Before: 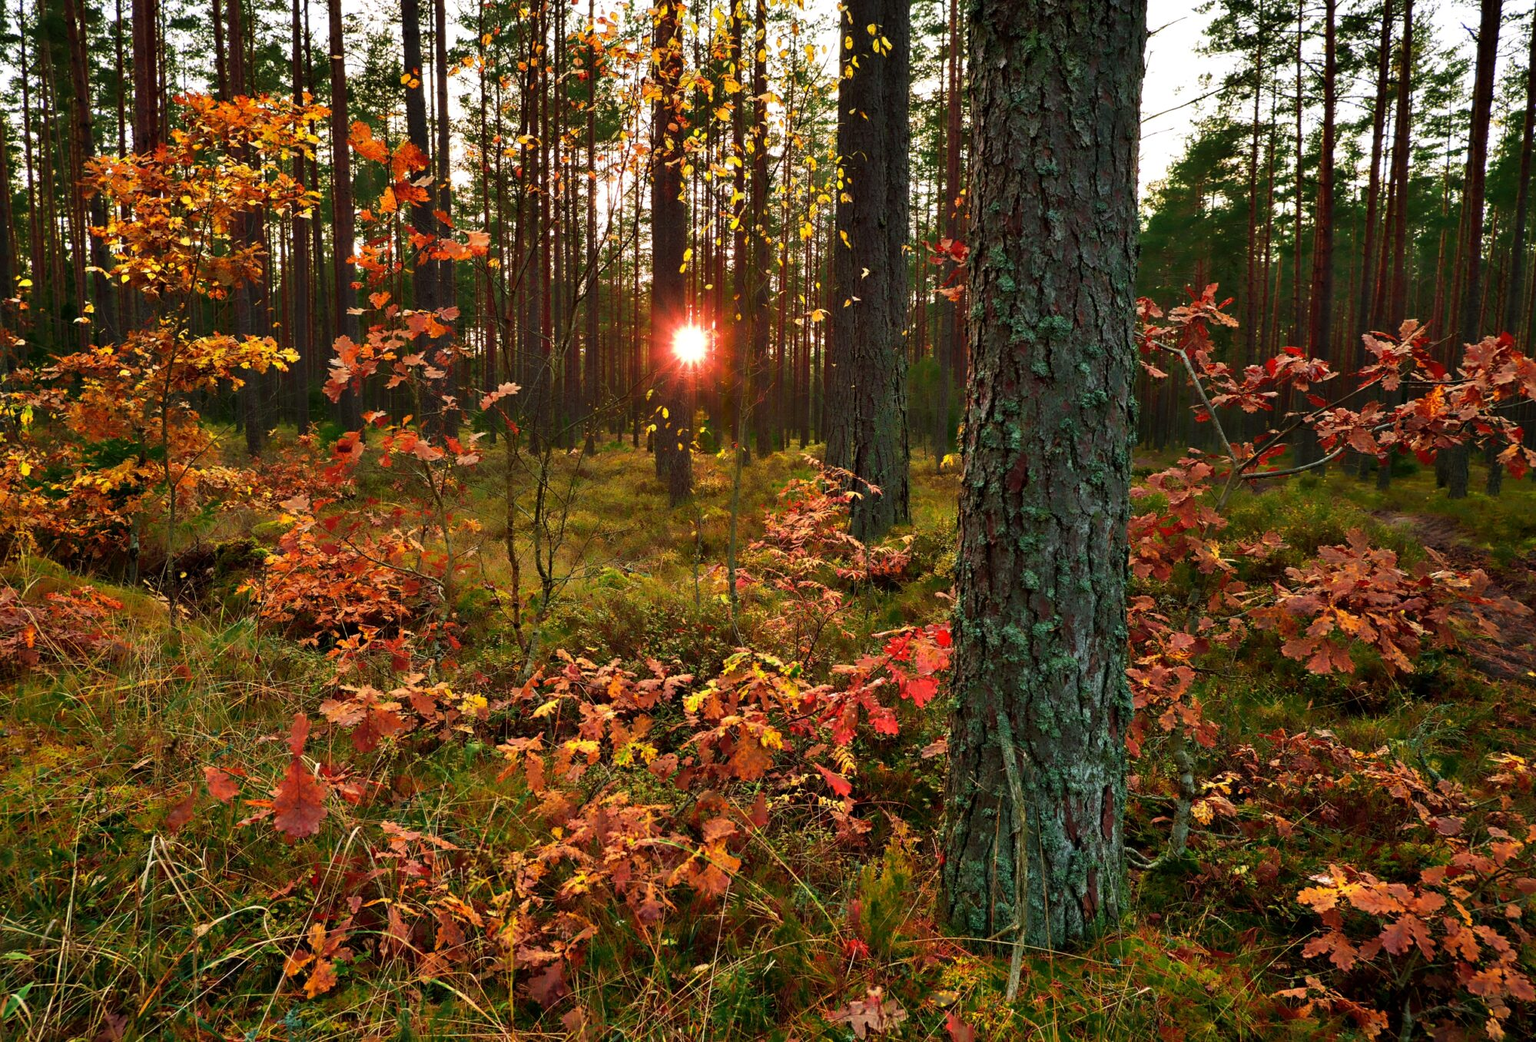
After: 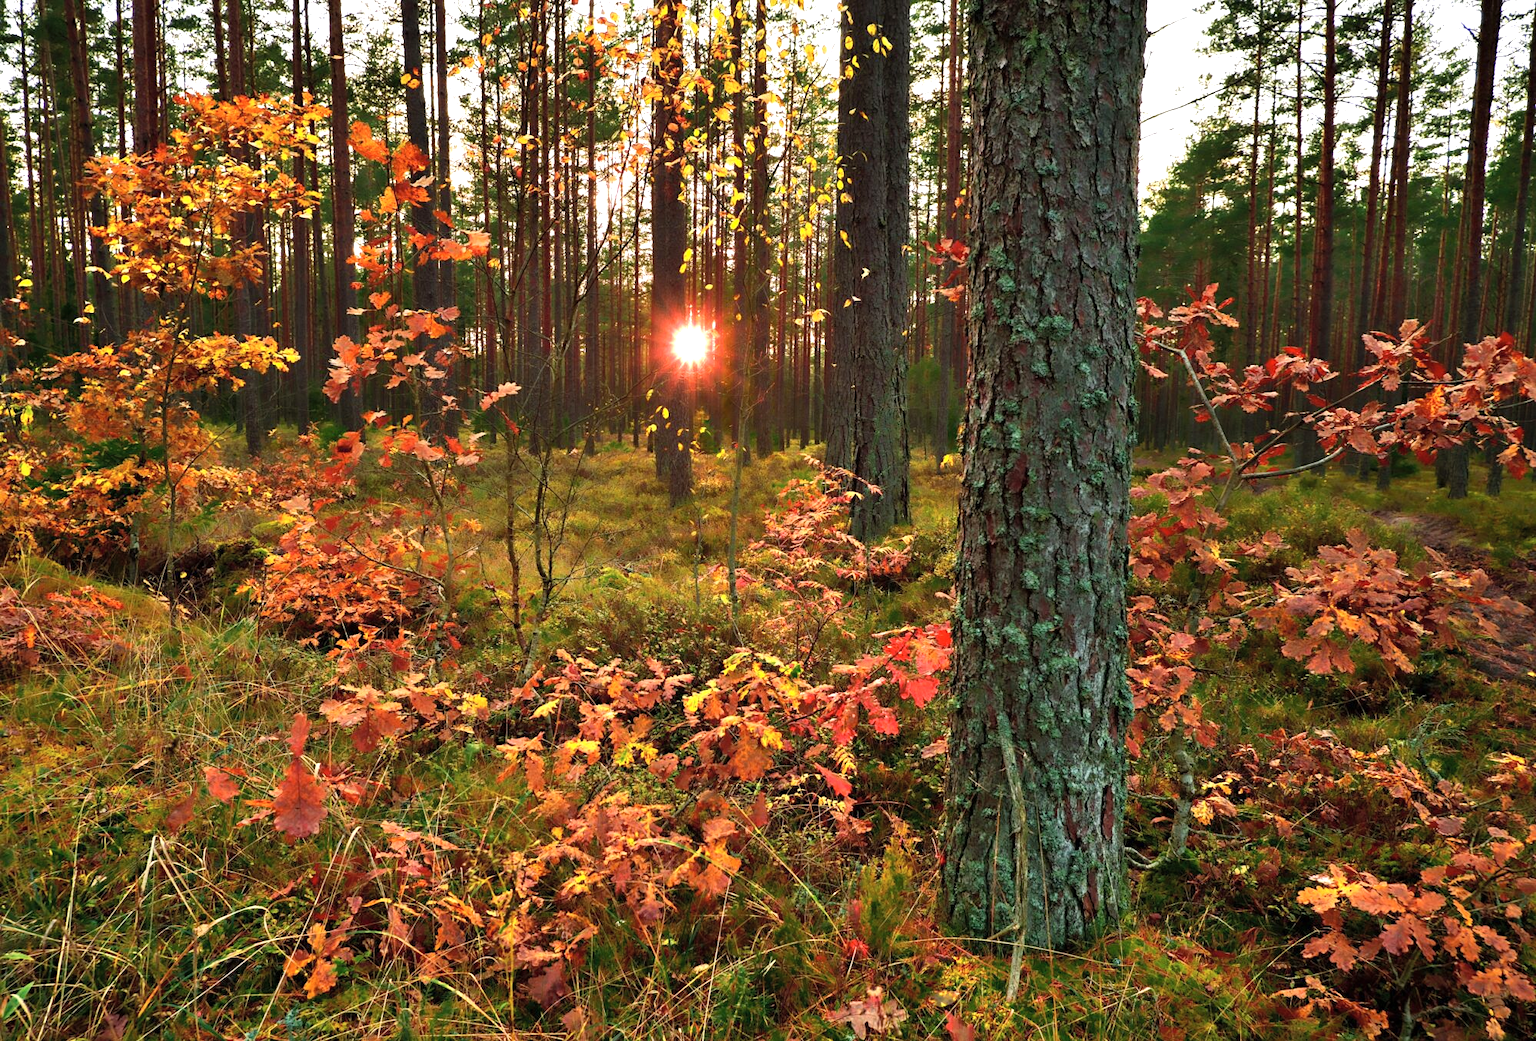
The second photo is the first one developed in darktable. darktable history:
shadows and highlights: shadows -11.65, white point adjustment 4.19, highlights 27.39
exposure: exposure 0.298 EV, compensate highlight preservation false
contrast brightness saturation: contrast 0.046, brightness 0.061, saturation 0.013
